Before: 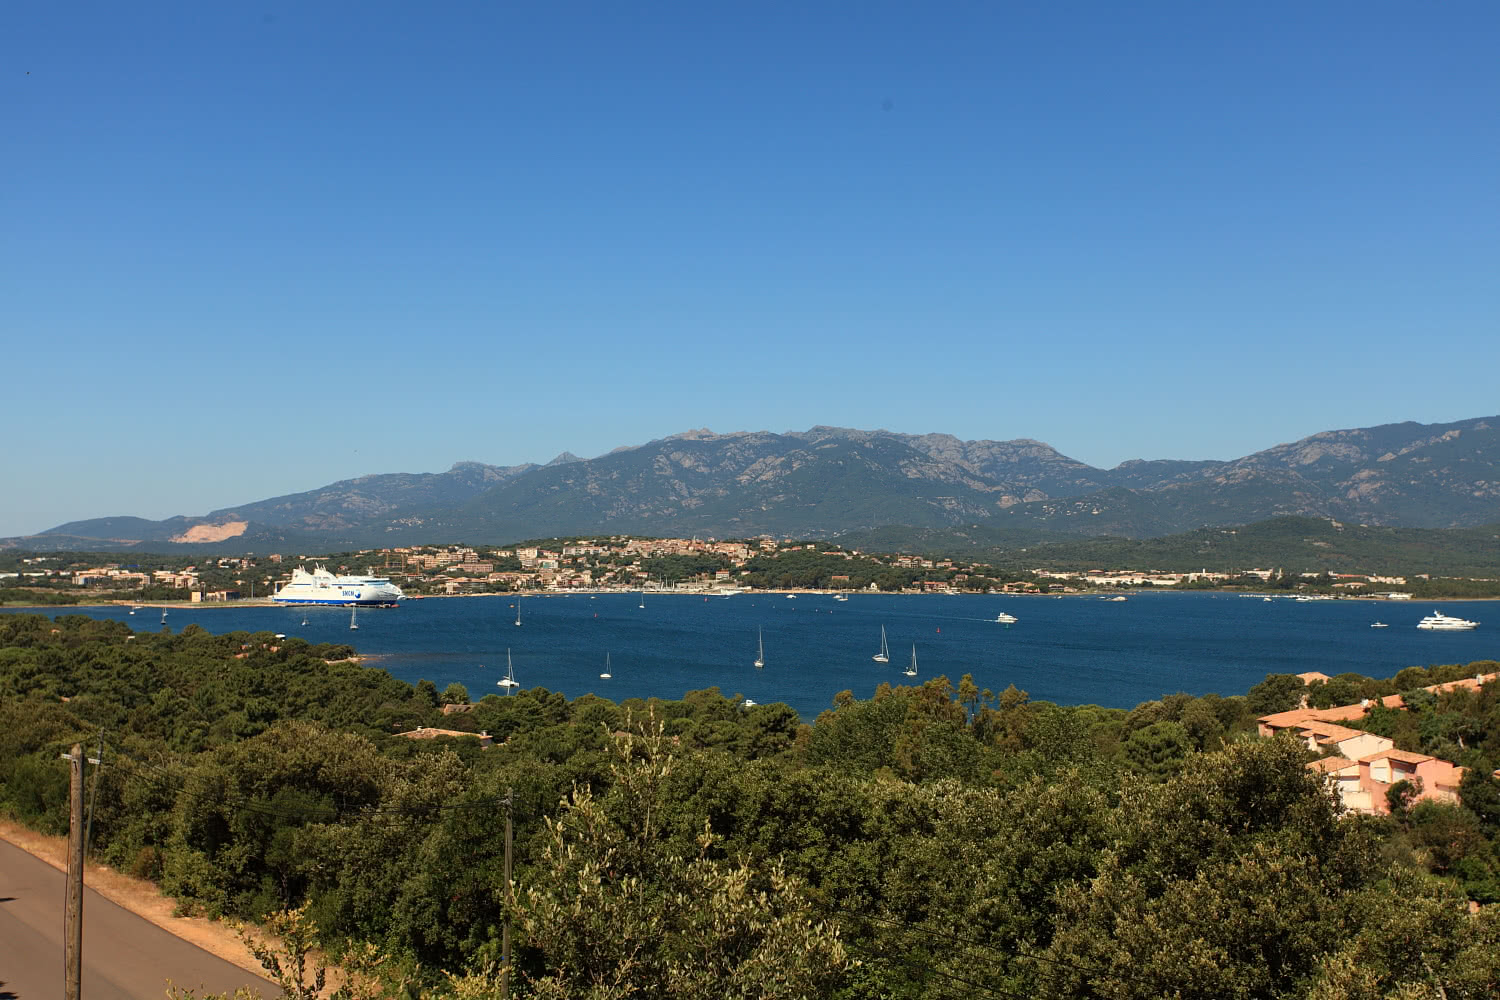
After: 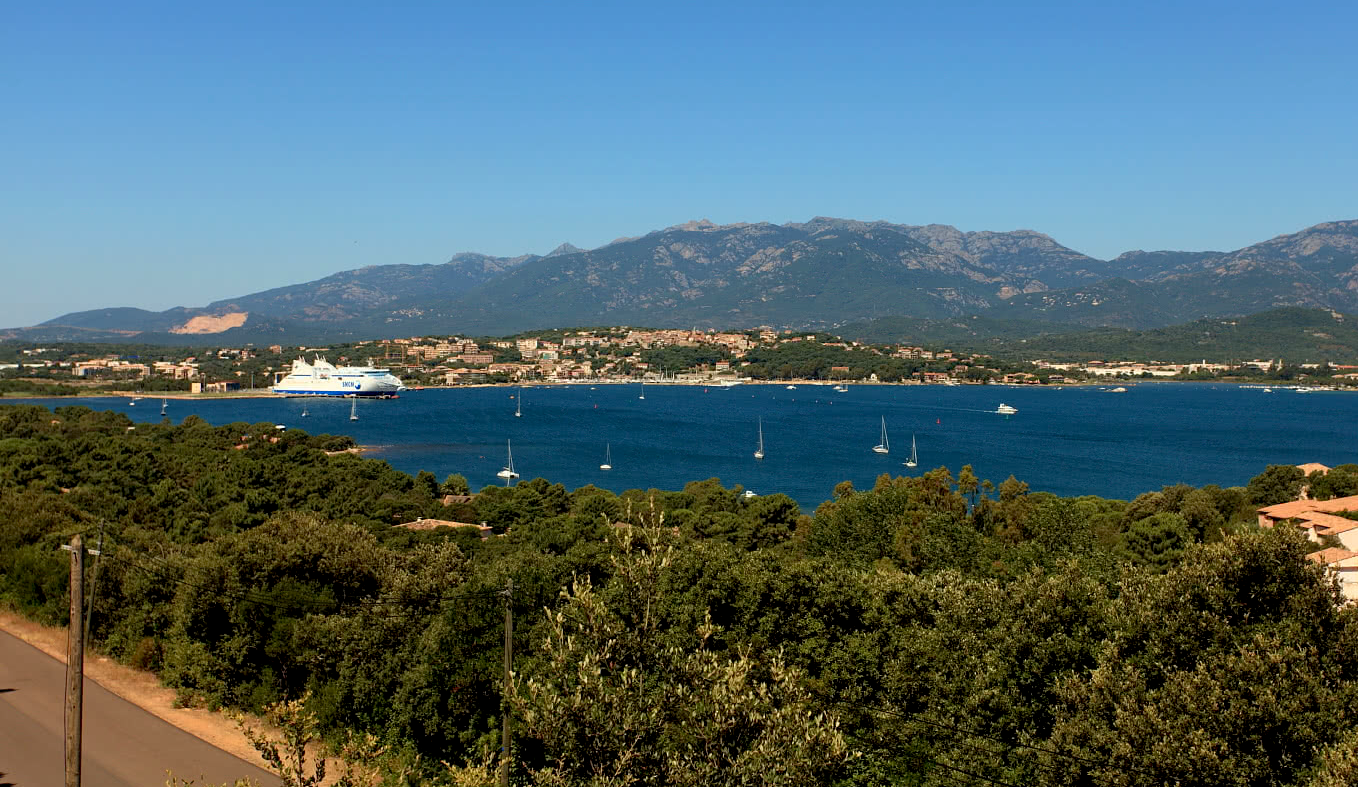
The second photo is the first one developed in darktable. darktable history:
exposure: black level correction 0.01, exposure 0.014 EV, compensate highlight preservation false
velvia: strength 17%
crop: top 20.916%, right 9.437%, bottom 0.316%
